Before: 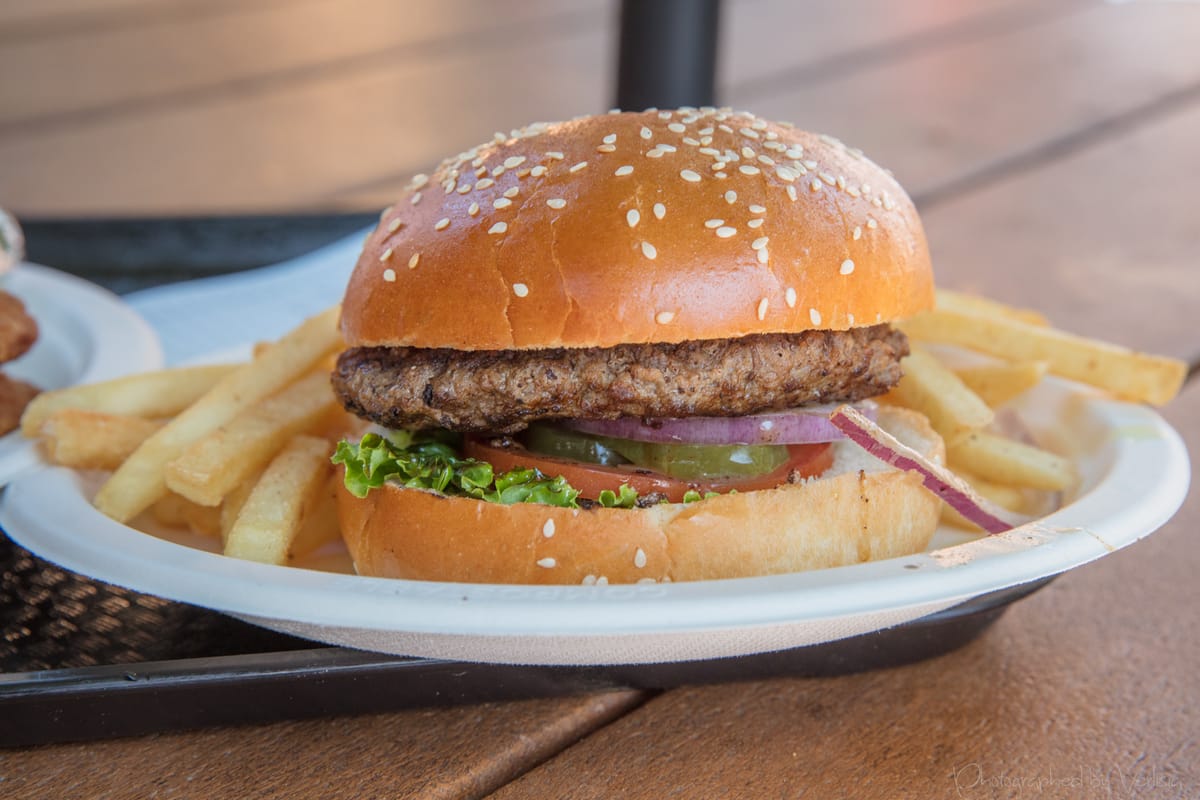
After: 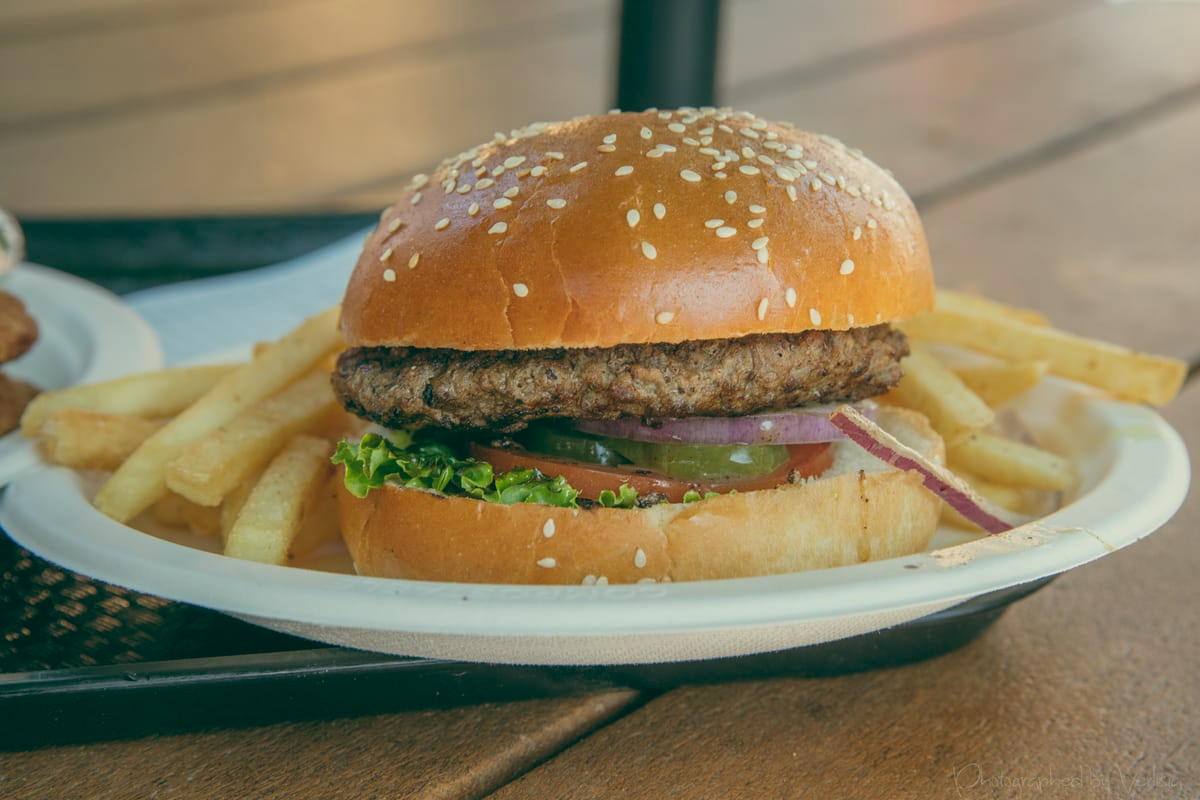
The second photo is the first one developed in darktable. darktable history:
color balance: lift [1.005, 0.99, 1.007, 1.01], gamma [1, 1.034, 1.032, 0.966], gain [0.873, 1.055, 1.067, 0.933]
base curve: curves: ch0 [(0, 0) (0.303, 0.277) (1, 1)]
color balance rgb: on, module defaults
